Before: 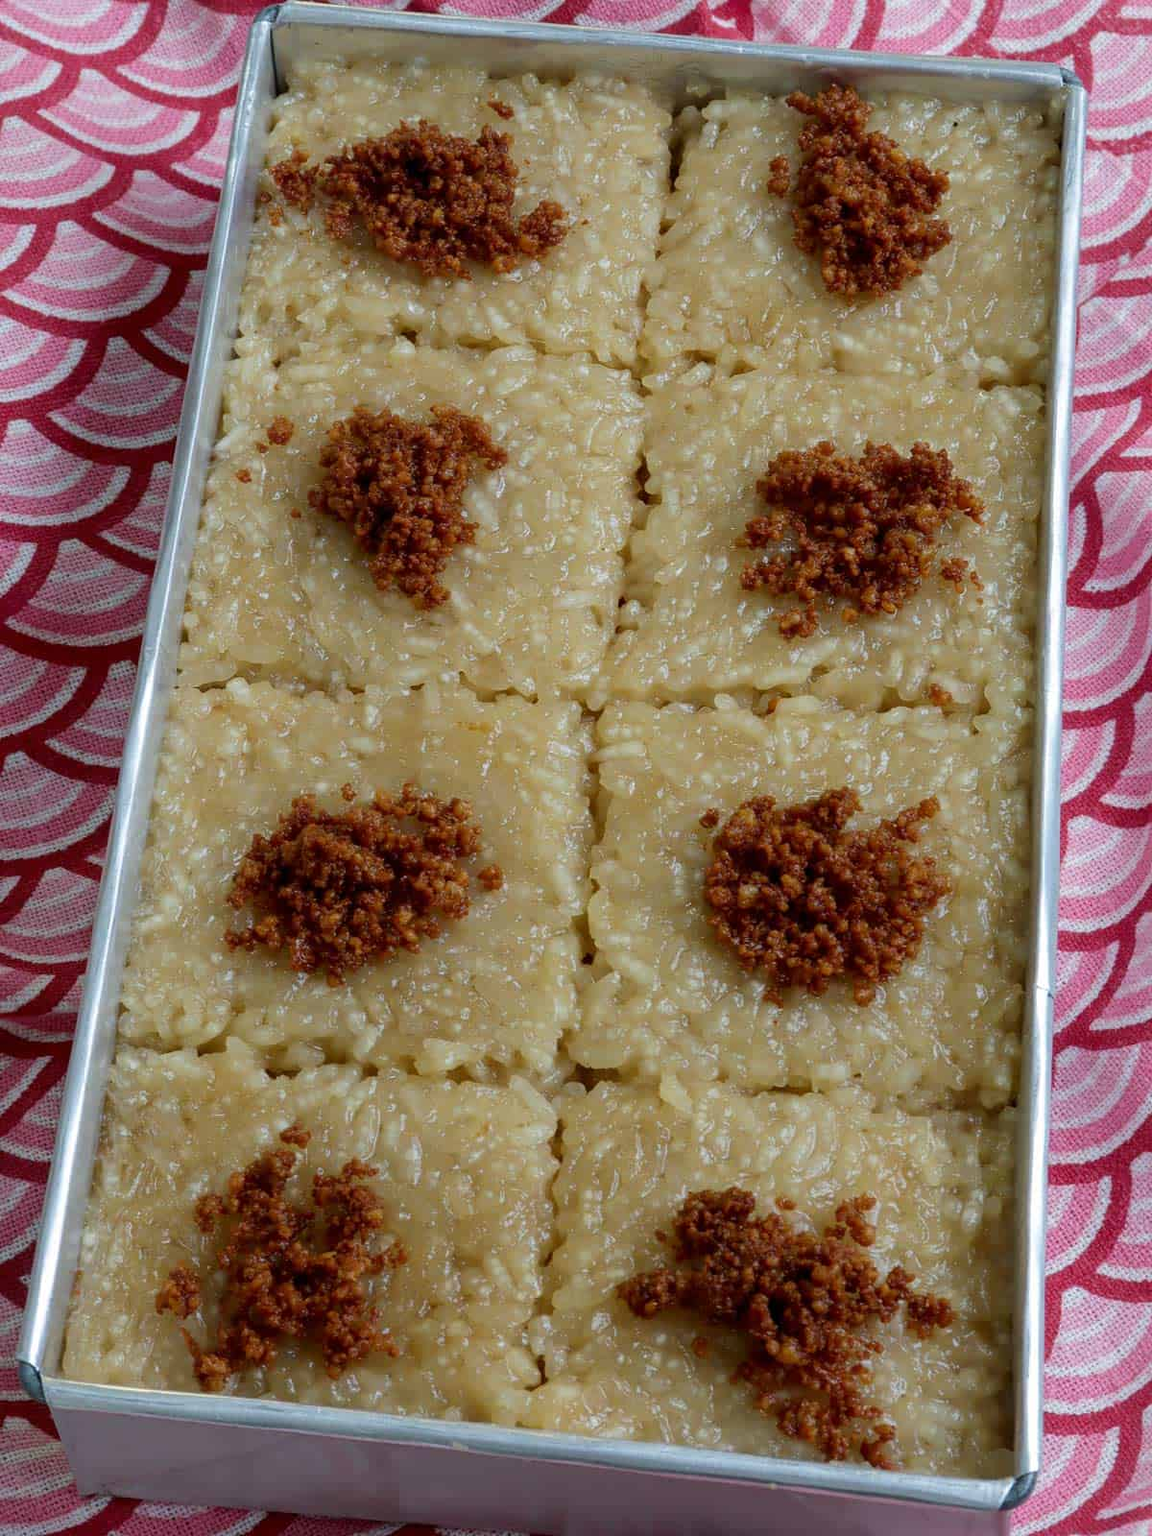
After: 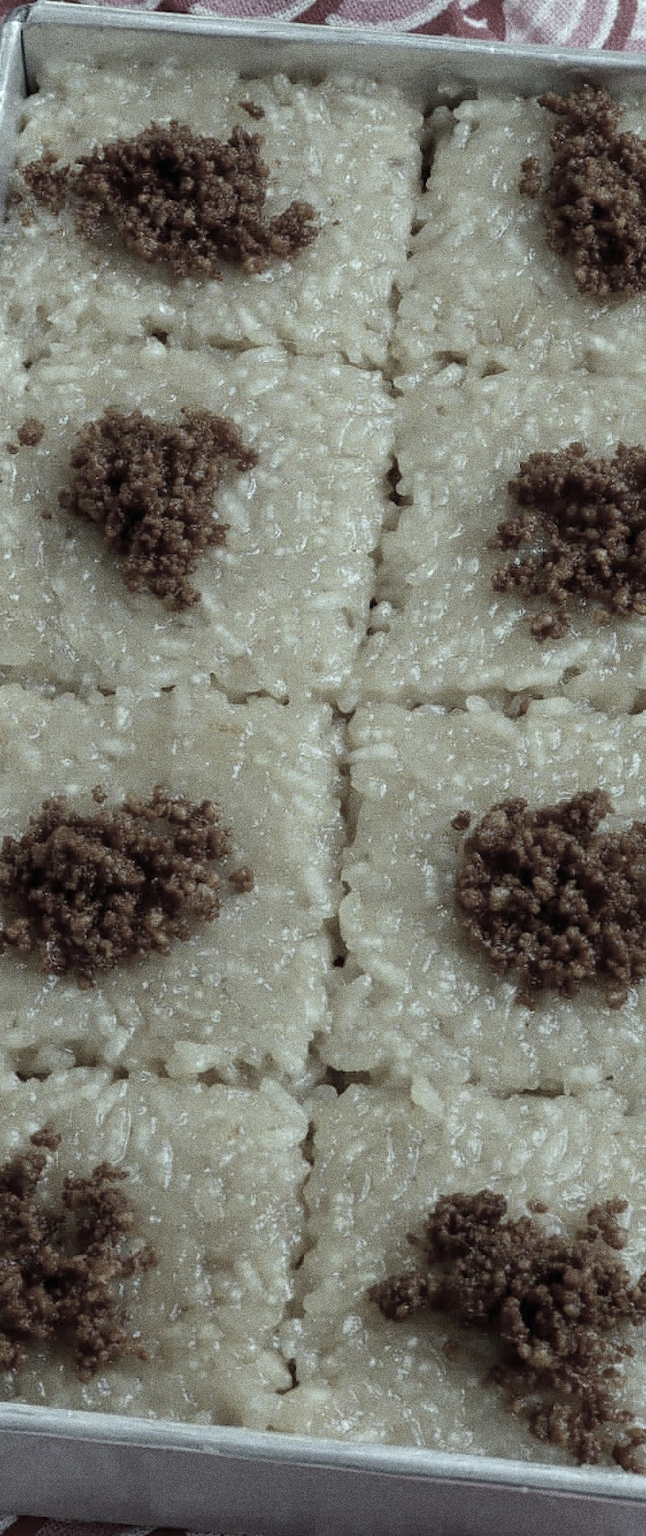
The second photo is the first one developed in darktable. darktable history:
crop: left 21.674%, right 22.086%
color correction: saturation 0.3
grain: coarseness 0.09 ISO, strength 40%
color balance: mode lift, gamma, gain (sRGB), lift [0.997, 0.979, 1.021, 1.011], gamma [1, 1.084, 0.916, 0.998], gain [1, 0.87, 1.13, 1.101], contrast 4.55%, contrast fulcrum 38.24%, output saturation 104.09%
